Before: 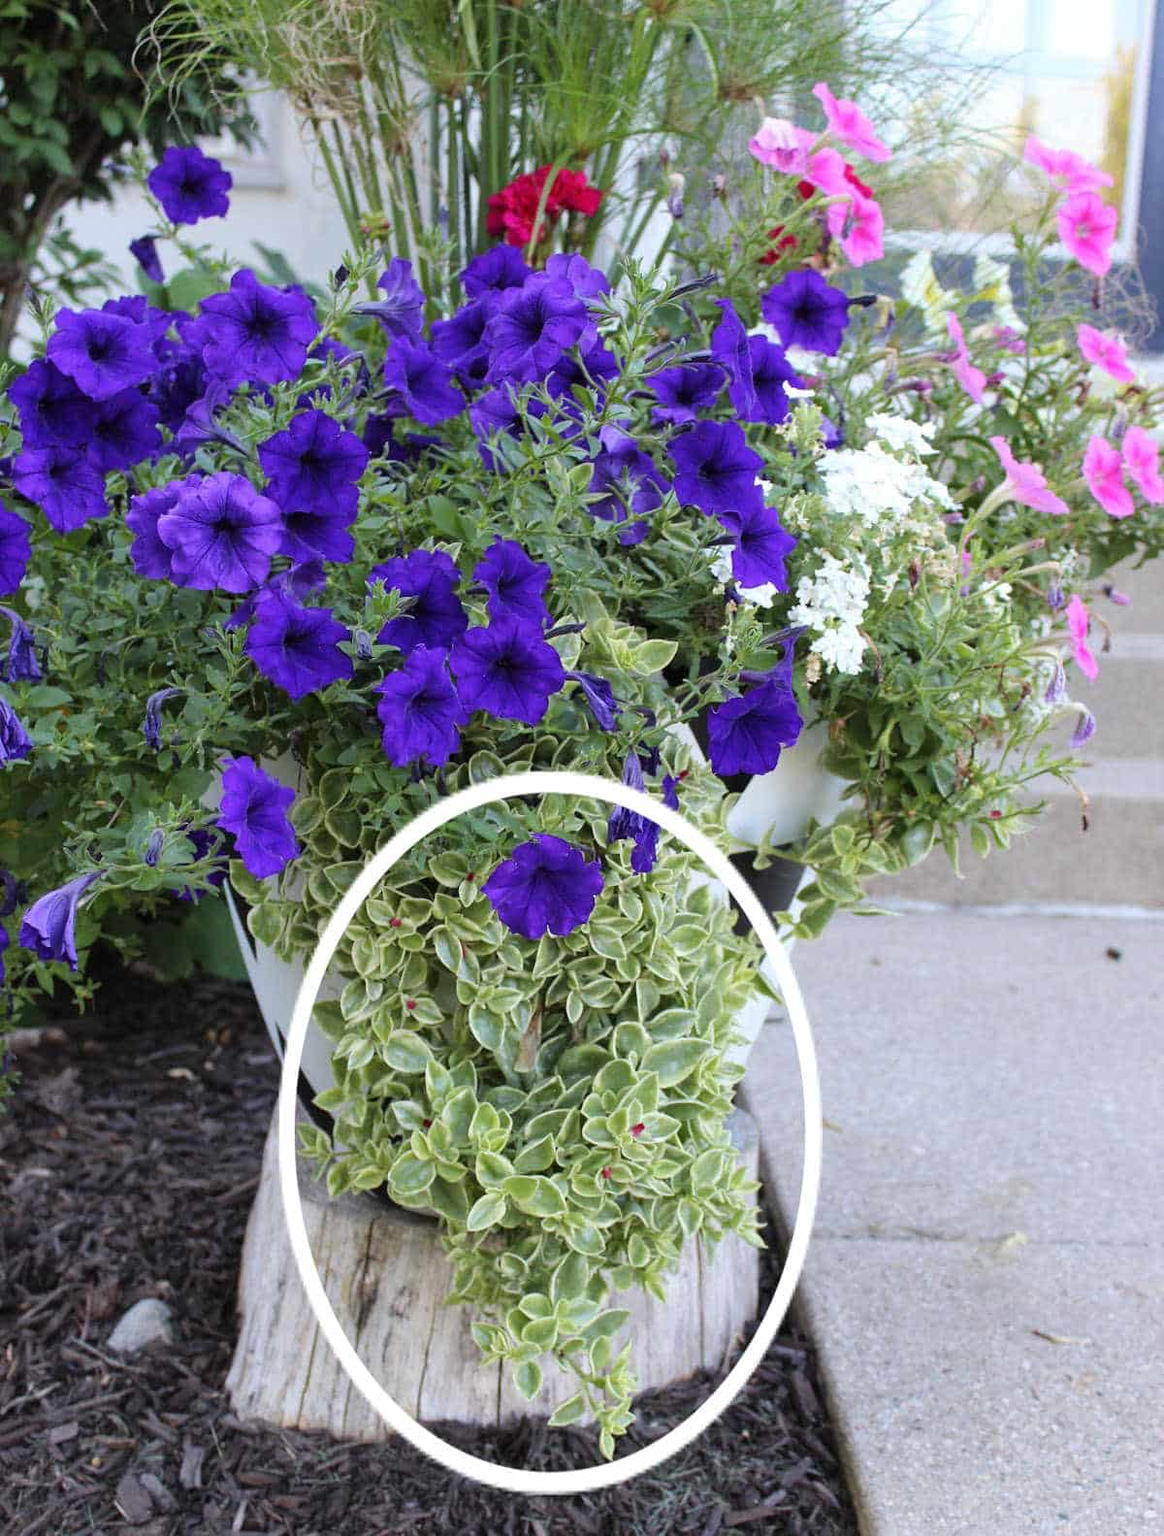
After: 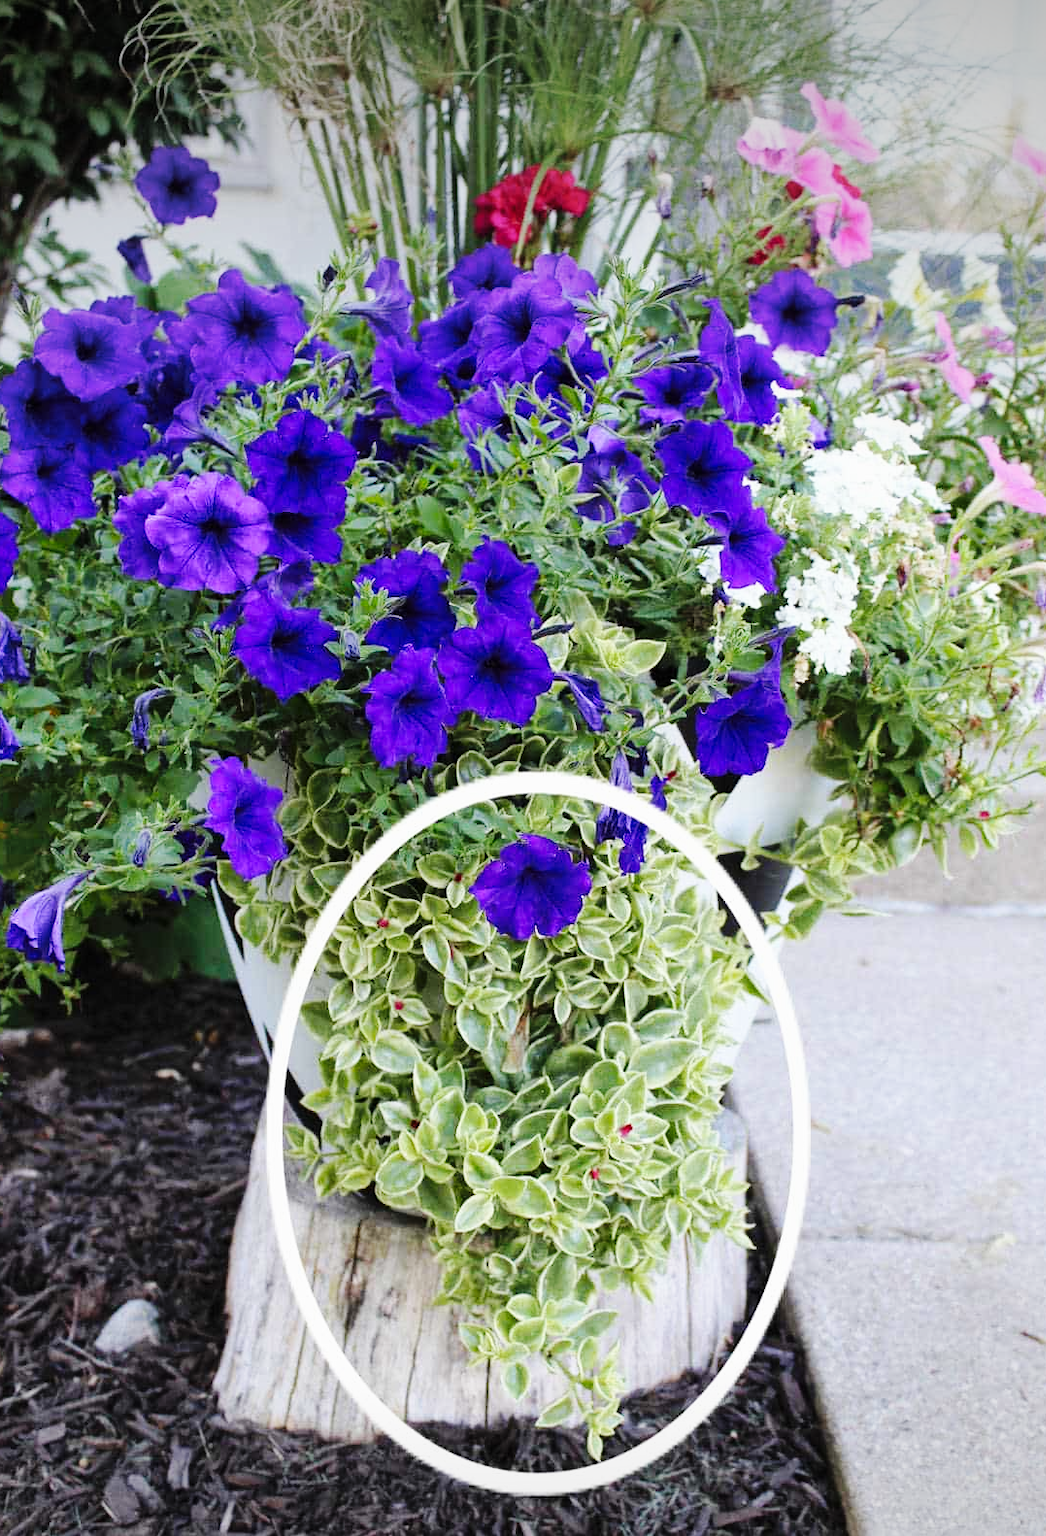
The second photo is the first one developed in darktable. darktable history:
base curve: curves: ch0 [(0, 0) (0.032, 0.025) (0.121, 0.166) (0.206, 0.329) (0.605, 0.79) (1, 1)], preserve colors none
exposure: exposure -0.066 EV, compensate exposure bias true, compensate highlight preservation false
vignetting: fall-off start 84.62%, fall-off radius 80.44%, center (-0.034, 0.145), width/height ratio 1.212, unbound false
crop and rotate: left 1.1%, right 9.064%
